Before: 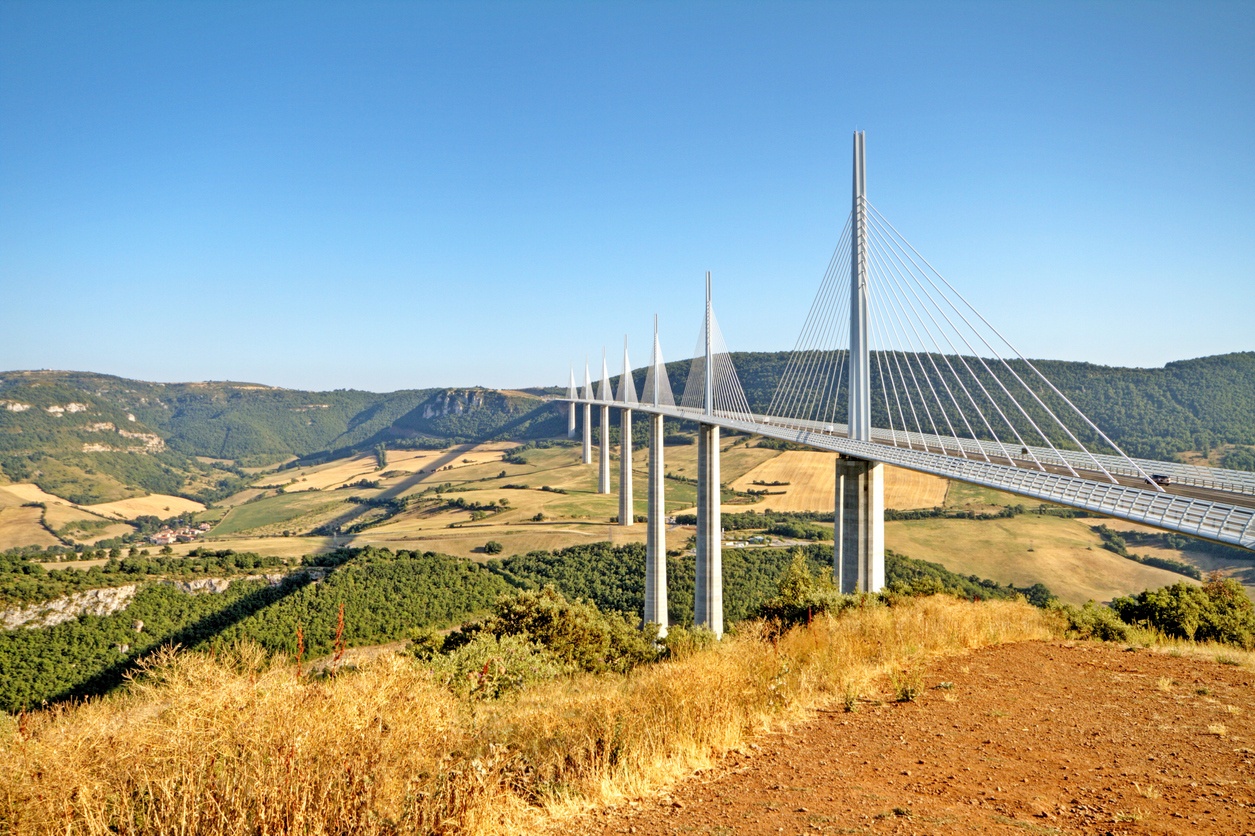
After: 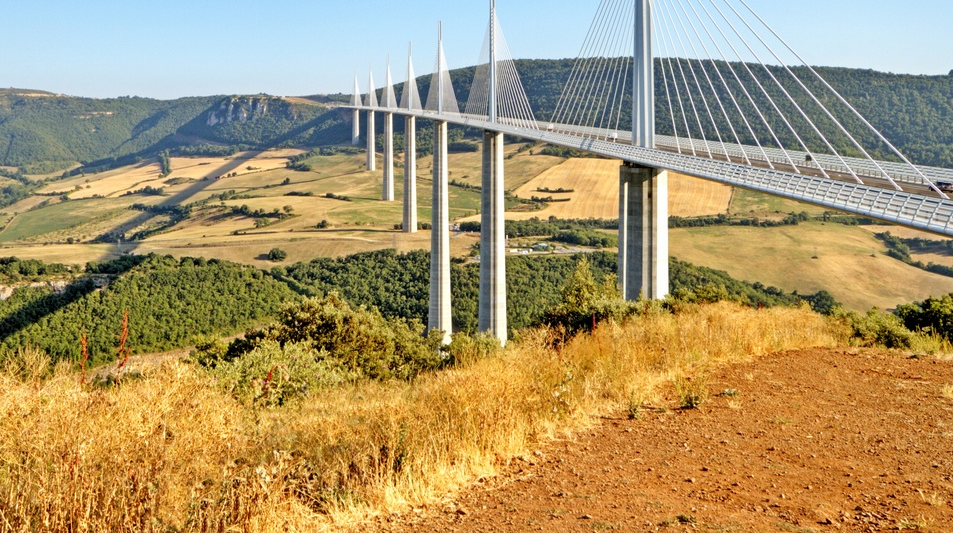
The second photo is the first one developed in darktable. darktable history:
crop and rotate: left 17.217%, top 35.22%, right 6.79%, bottom 1.021%
